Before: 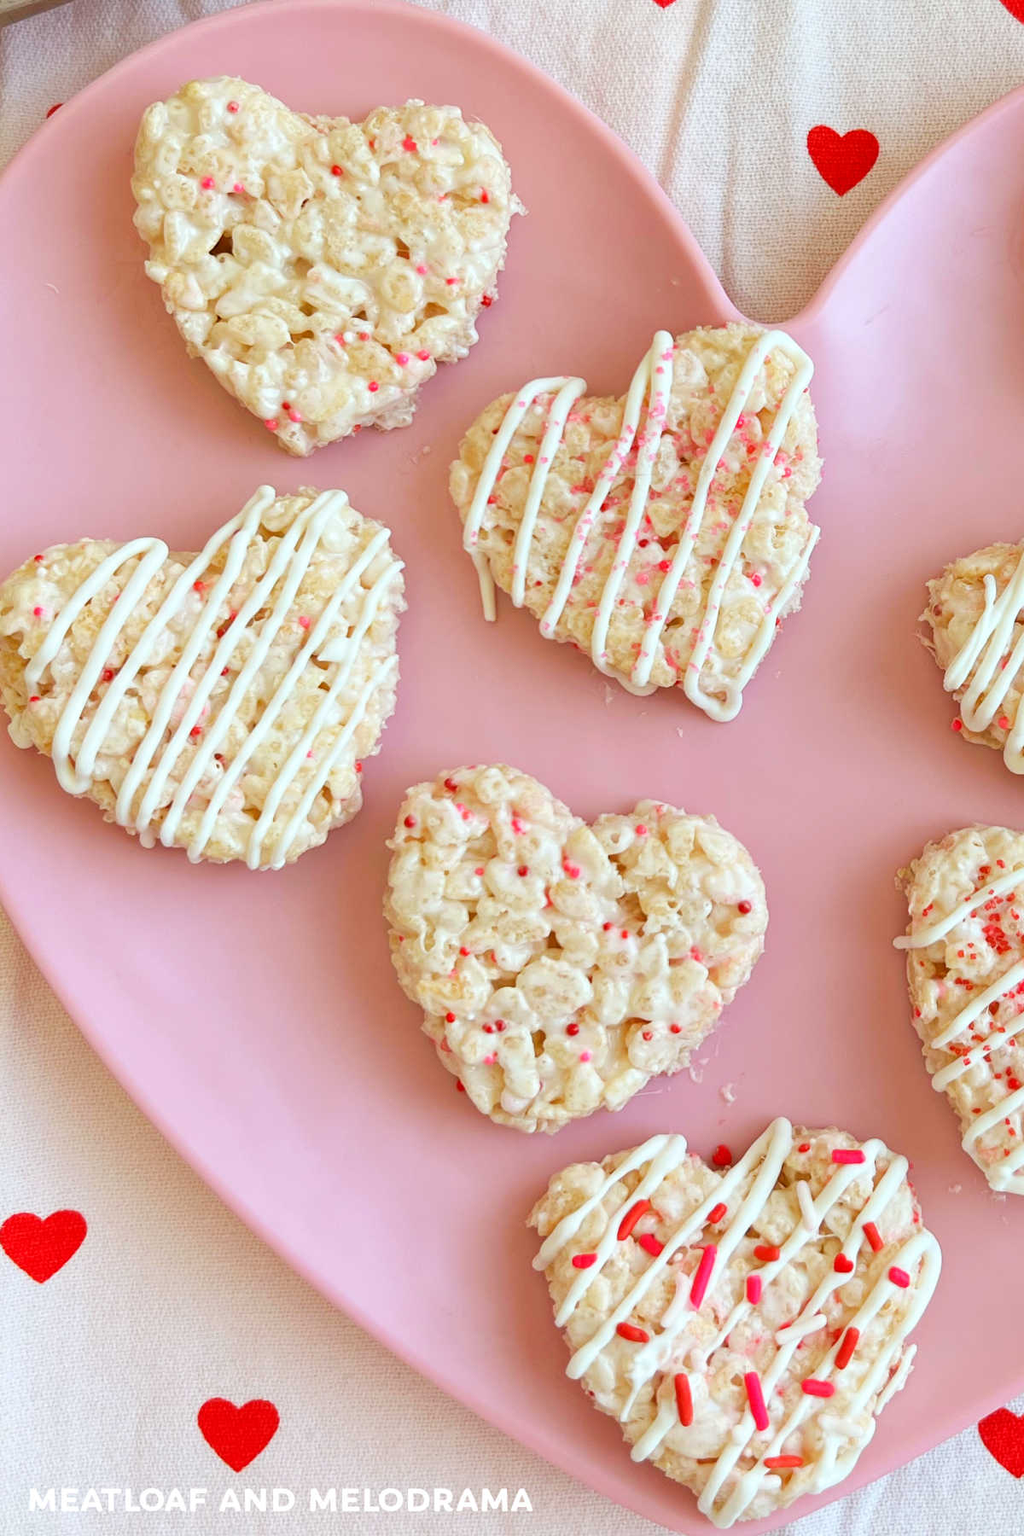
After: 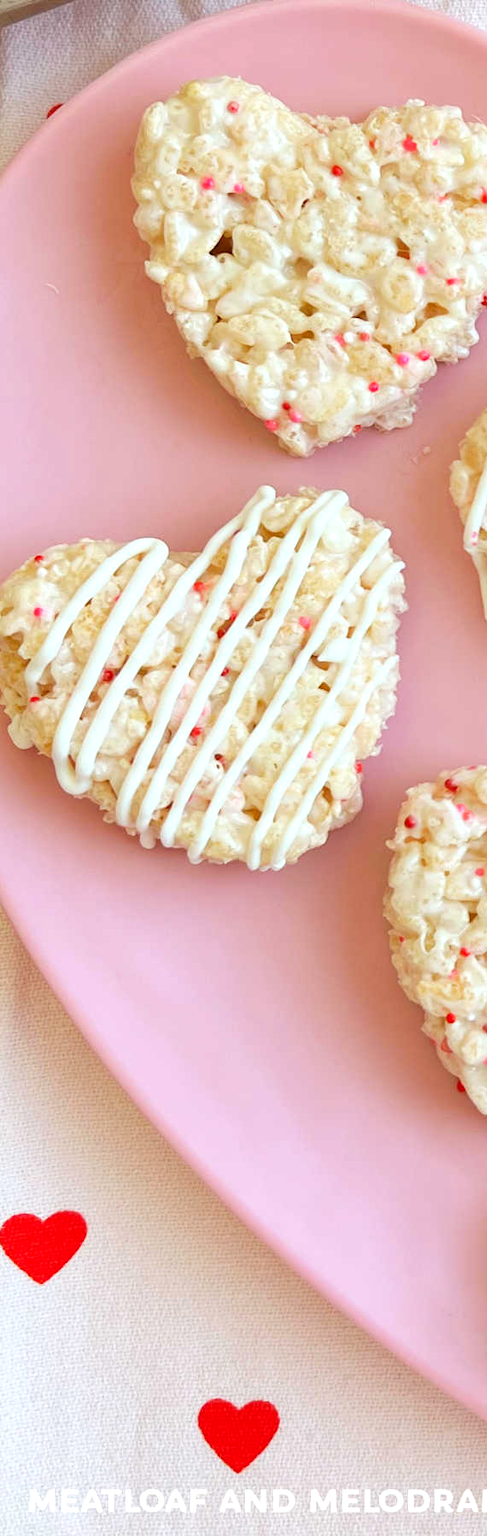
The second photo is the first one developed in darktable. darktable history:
levels: black 0.083%, levels [0, 0.48, 0.961]
crop and rotate: left 0.056%, top 0%, right 52.306%
